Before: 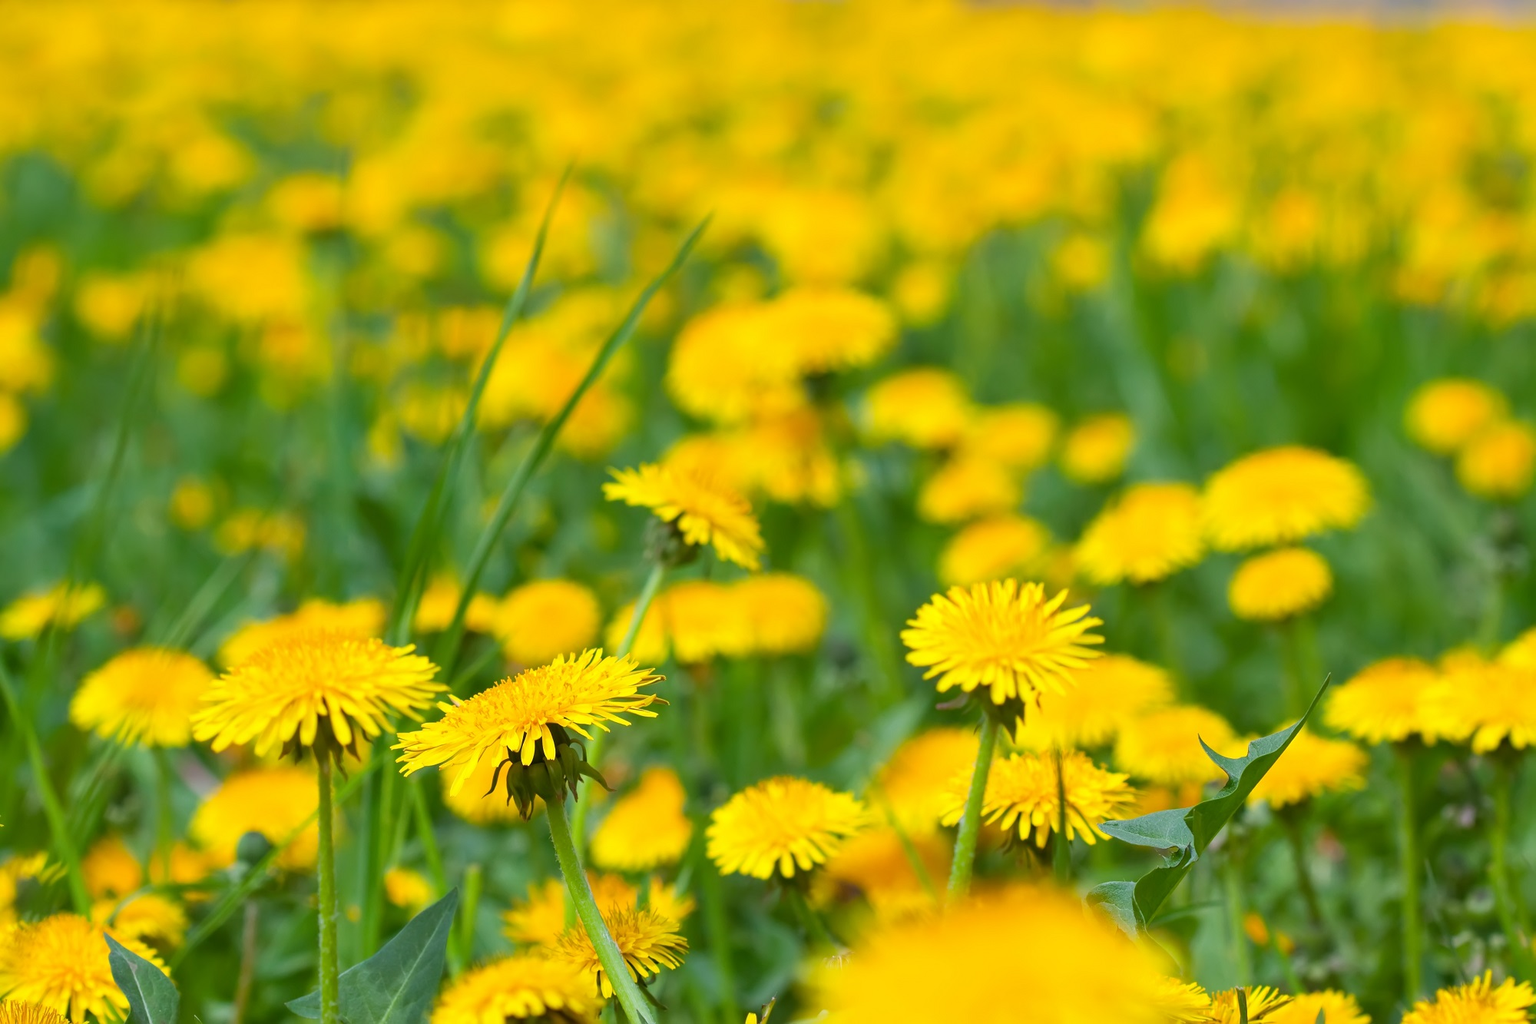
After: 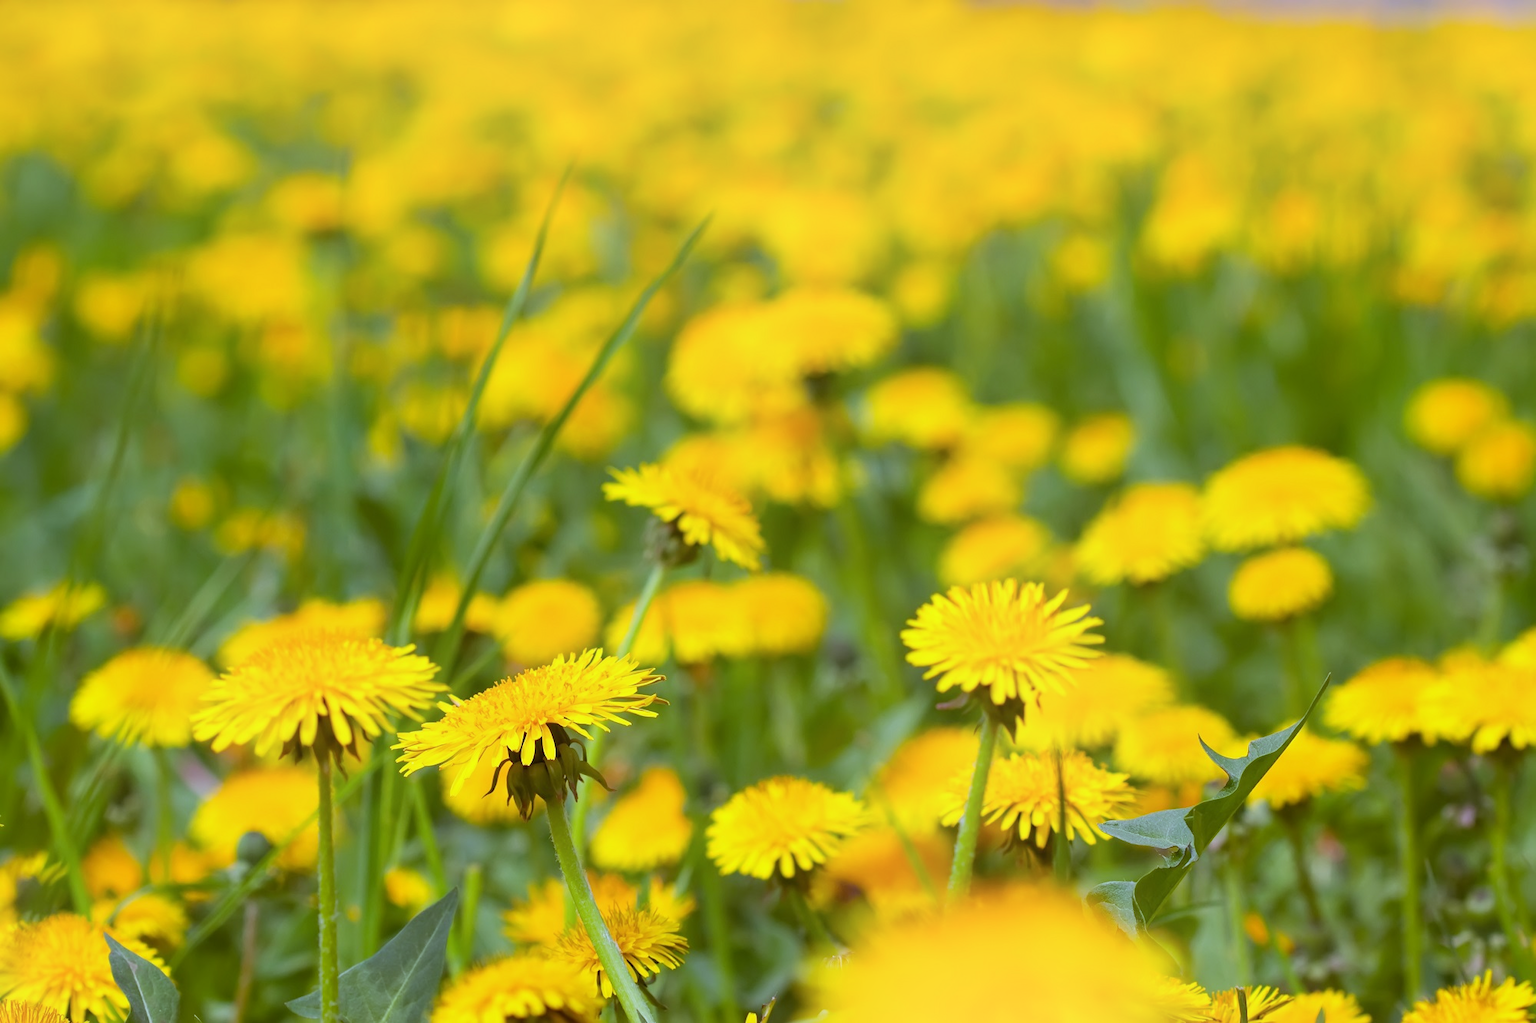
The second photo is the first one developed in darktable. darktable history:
shadows and highlights: shadows -23.08, highlights 46.15, soften with gaussian
white balance: red 0.931, blue 1.11
rgb levels: mode RGB, independent channels, levels [[0, 0.474, 1], [0, 0.5, 1], [0, 0.5, 1]]
